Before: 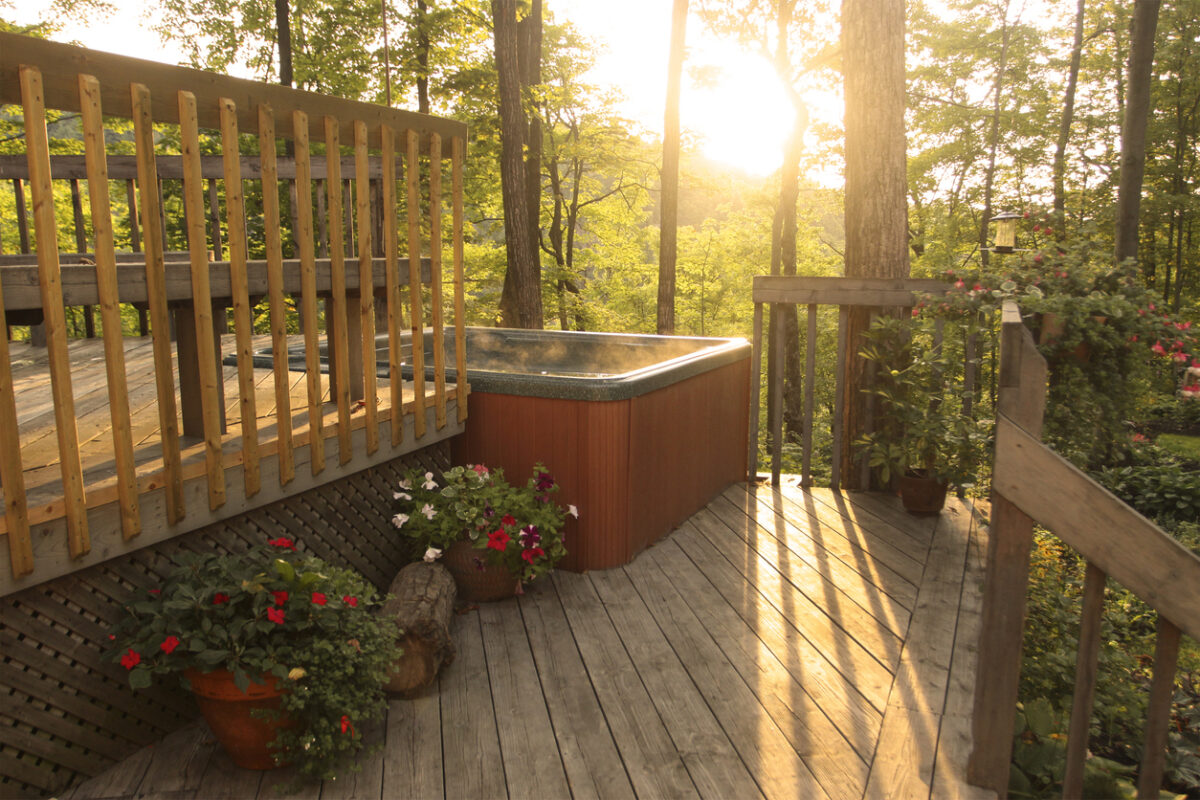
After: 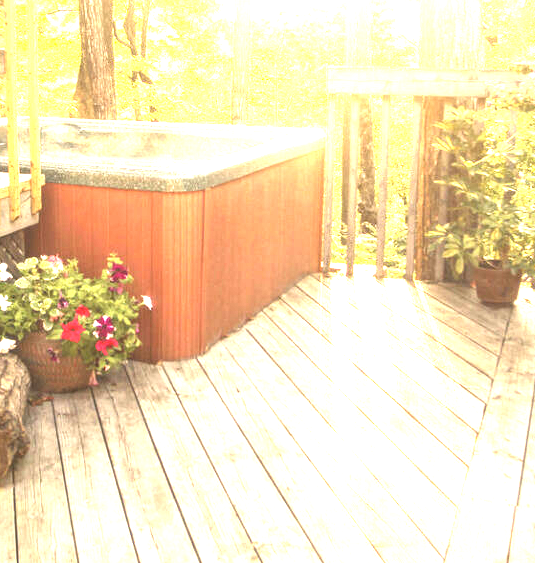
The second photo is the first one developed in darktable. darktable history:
crop: left 35.571%, top 26.206%, right 19.845%, bottom 3.37%
exposure: exposure 3.057 EV, compensate highlight preservation false
local contrast: on, module defaults
